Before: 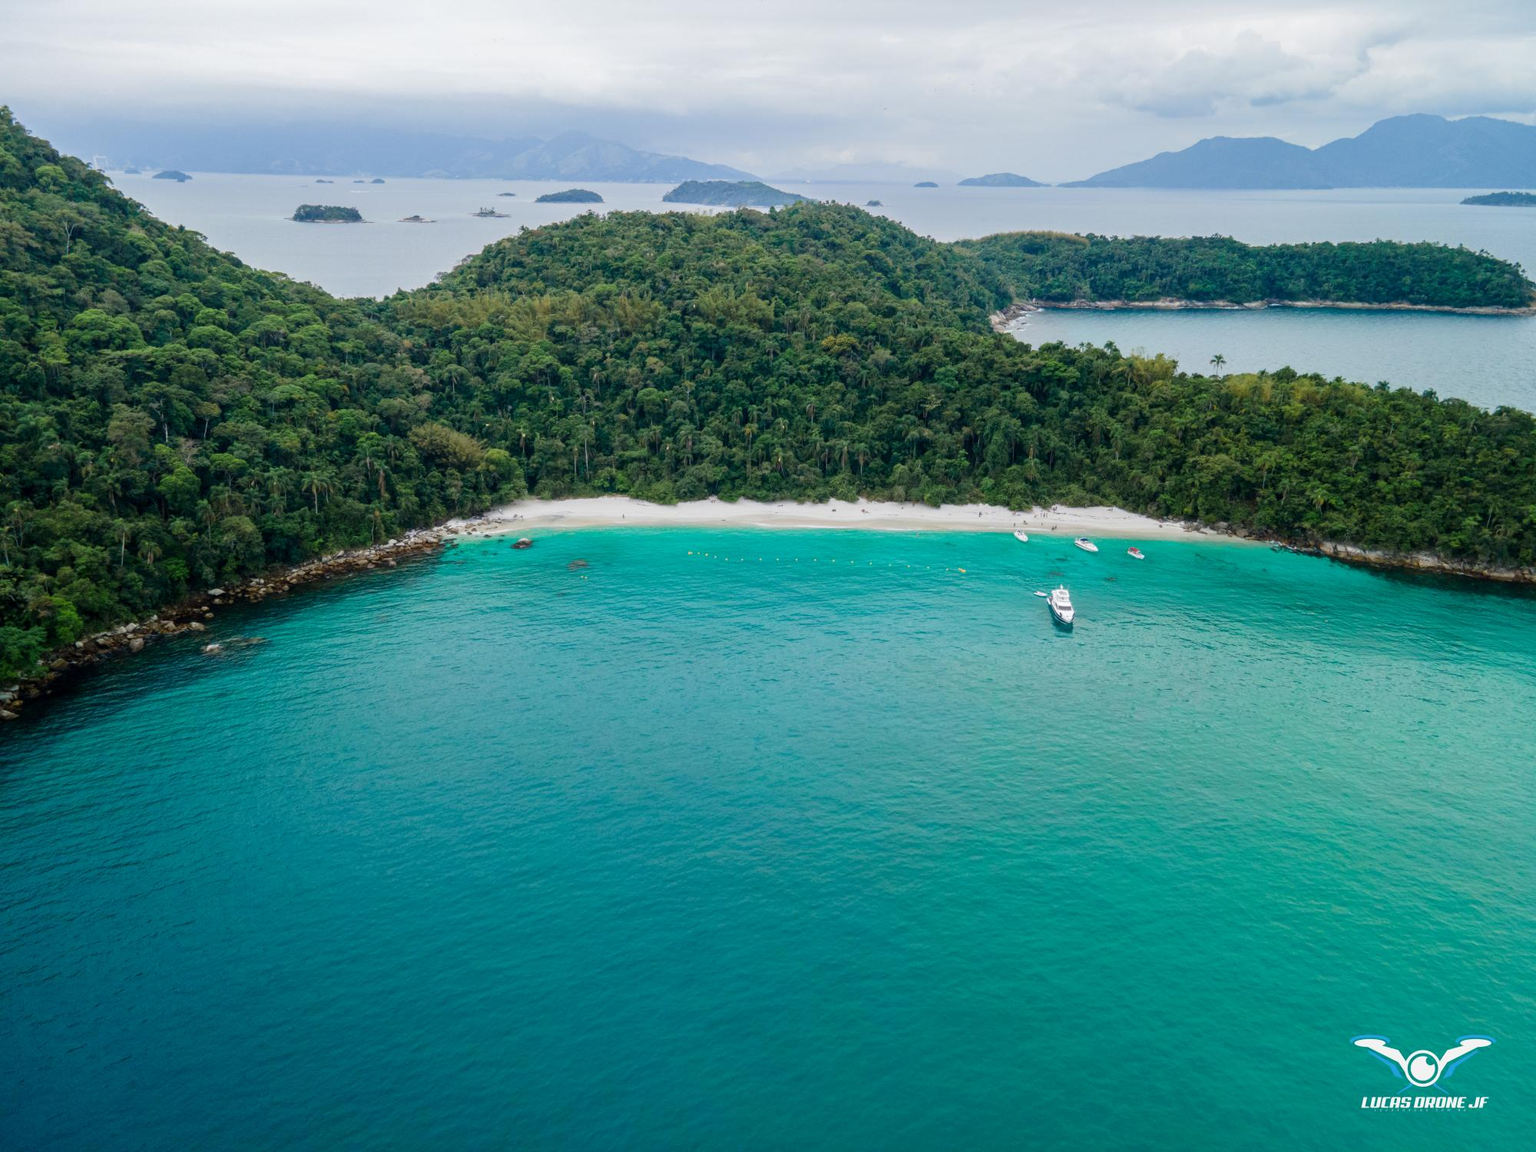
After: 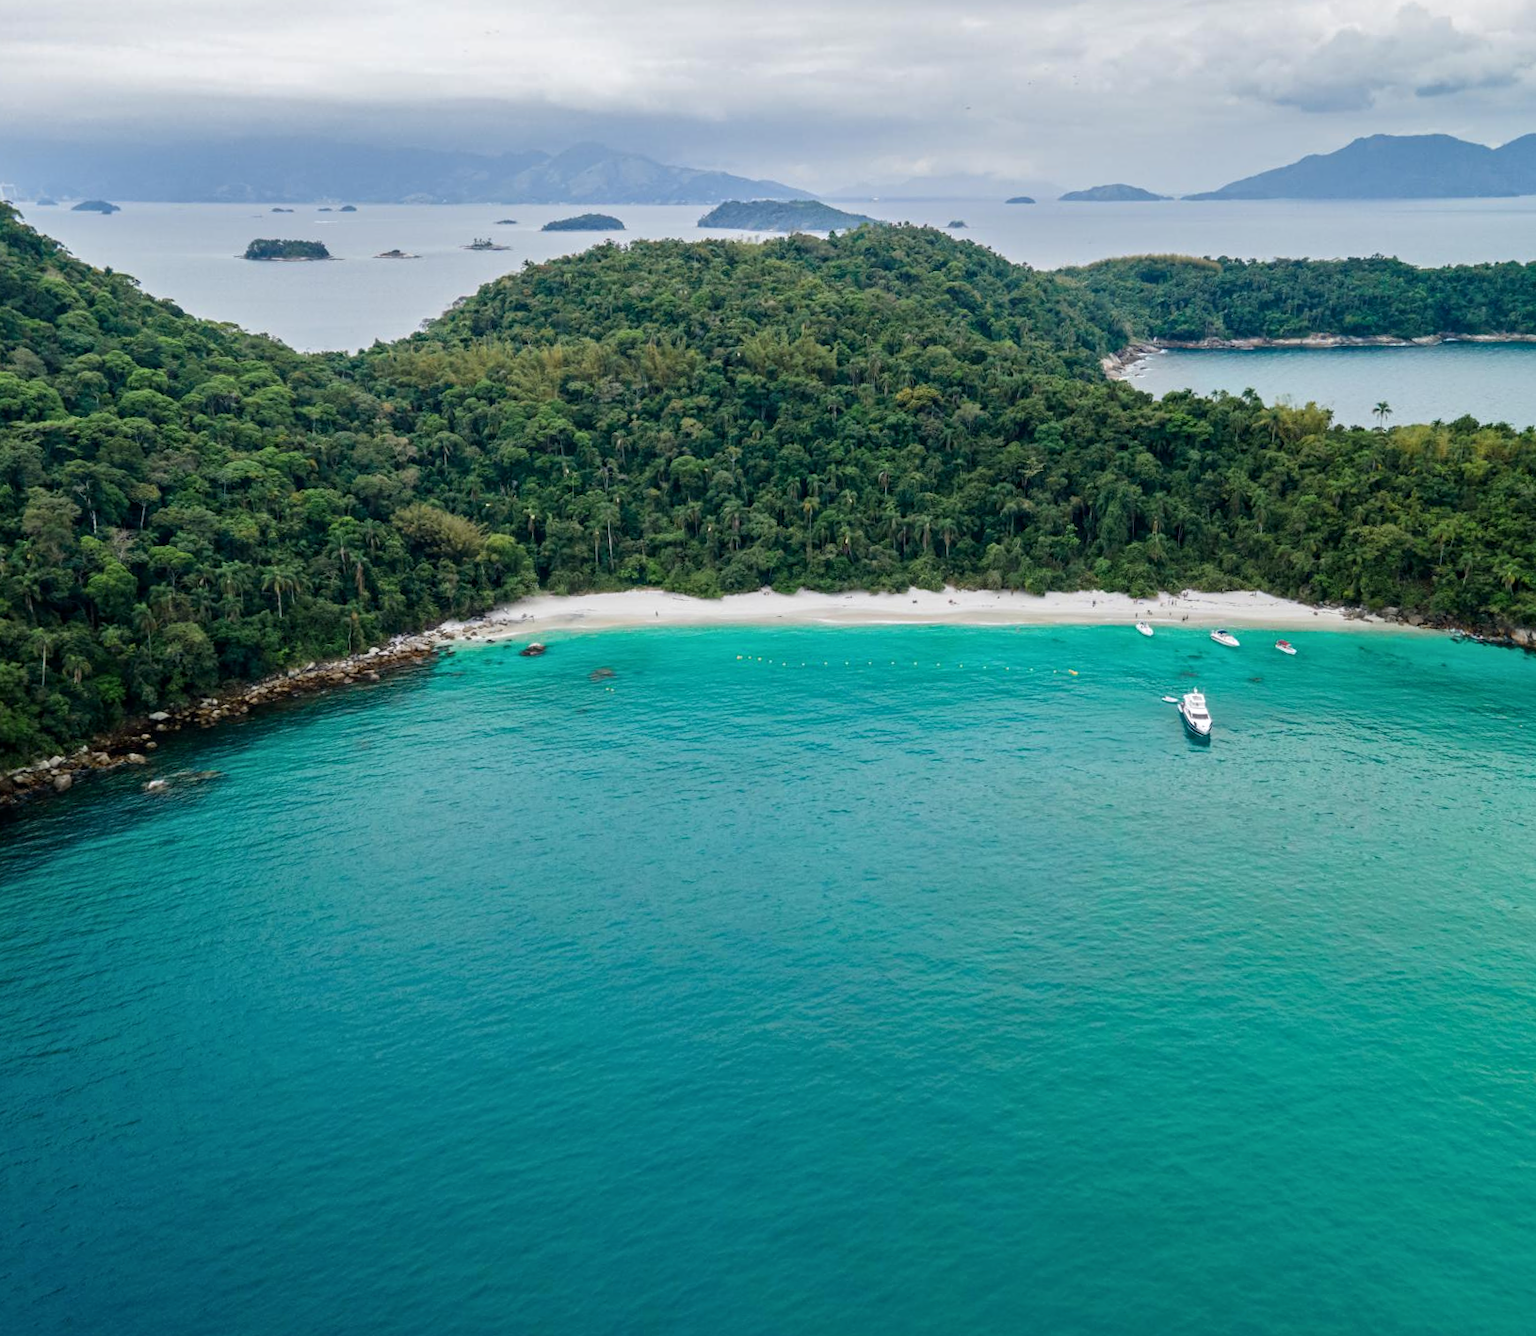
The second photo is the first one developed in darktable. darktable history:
shadows and highlights: shadows 13.08, white point adjustment 1.26, soften with gaussian
crop and rotate: angle 1.07°, left 4.552%, top 0.413%, right 11.875%, bottom 2.612%
contrast equalizer: octaves 7, y [[0.5, 0.504, 0.515, 0.527, 0.535, 0.534], [0.5 ×6], [0.491, 0.387, 0.179, 0.068, 0.068, 0.068], [0 ×5, 0.023], [0 ×6]]
